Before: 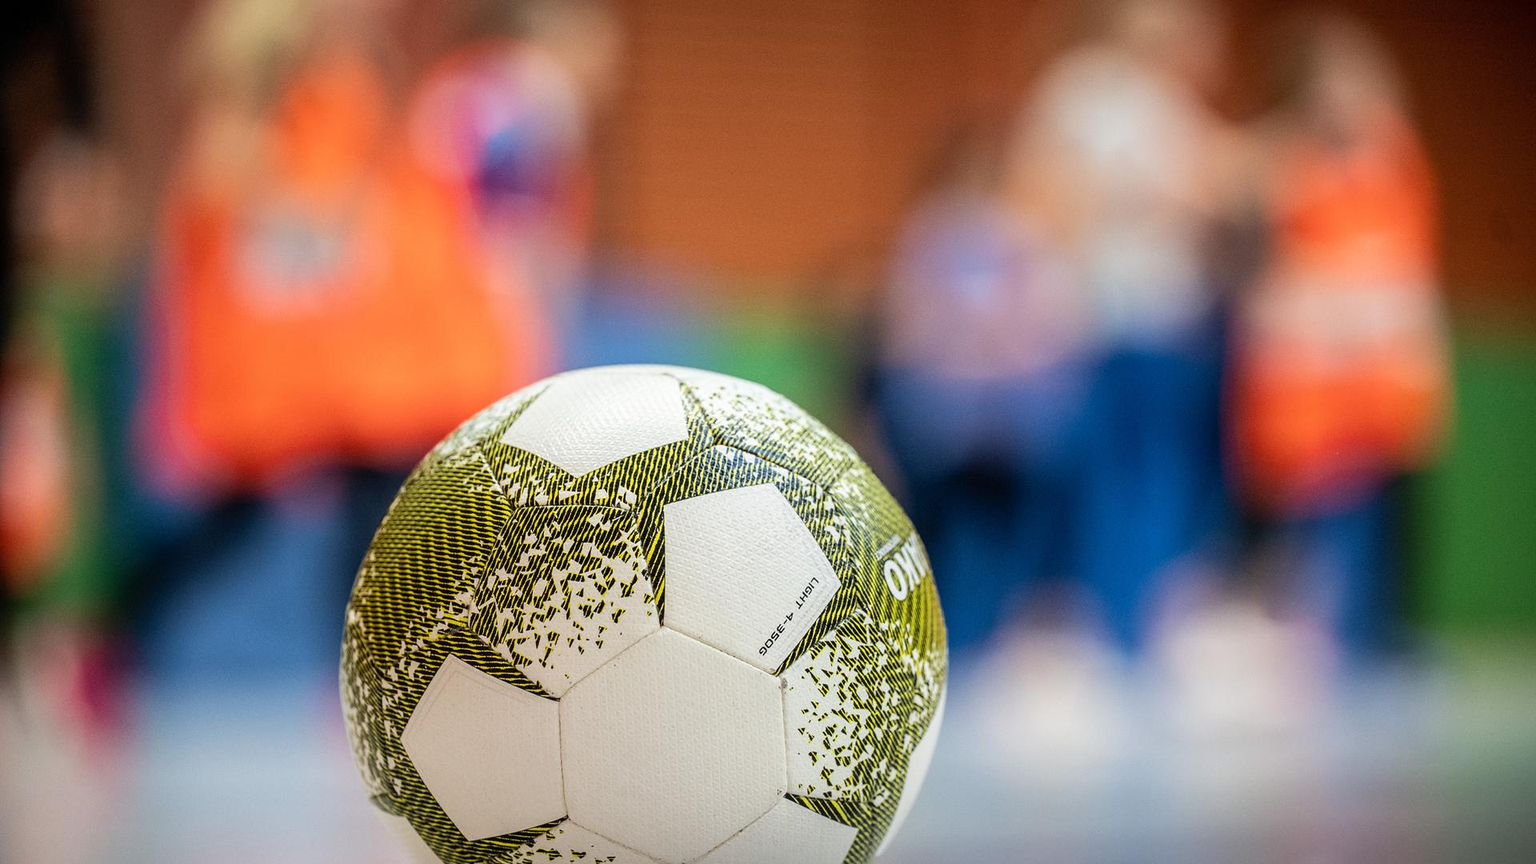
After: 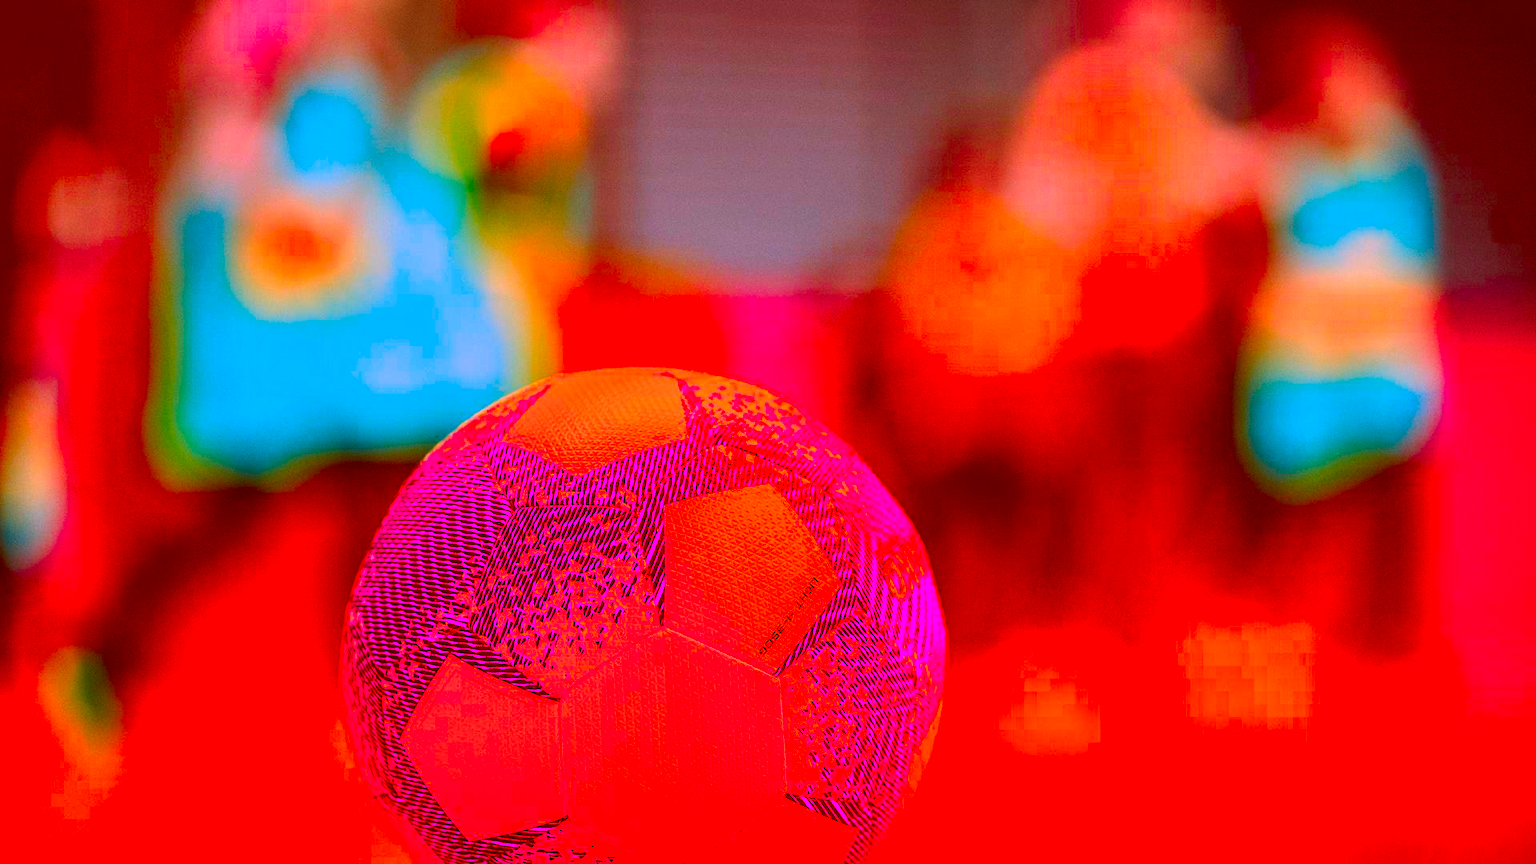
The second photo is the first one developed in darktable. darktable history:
color correction: highlights a* -39.42, highlights b* -39.3, shadows a* -39.79, shadows b* -39.3, saturation -2.99
local contrast: highlights 44%, shadows 64%, detail 136%, midtone range 0.516
